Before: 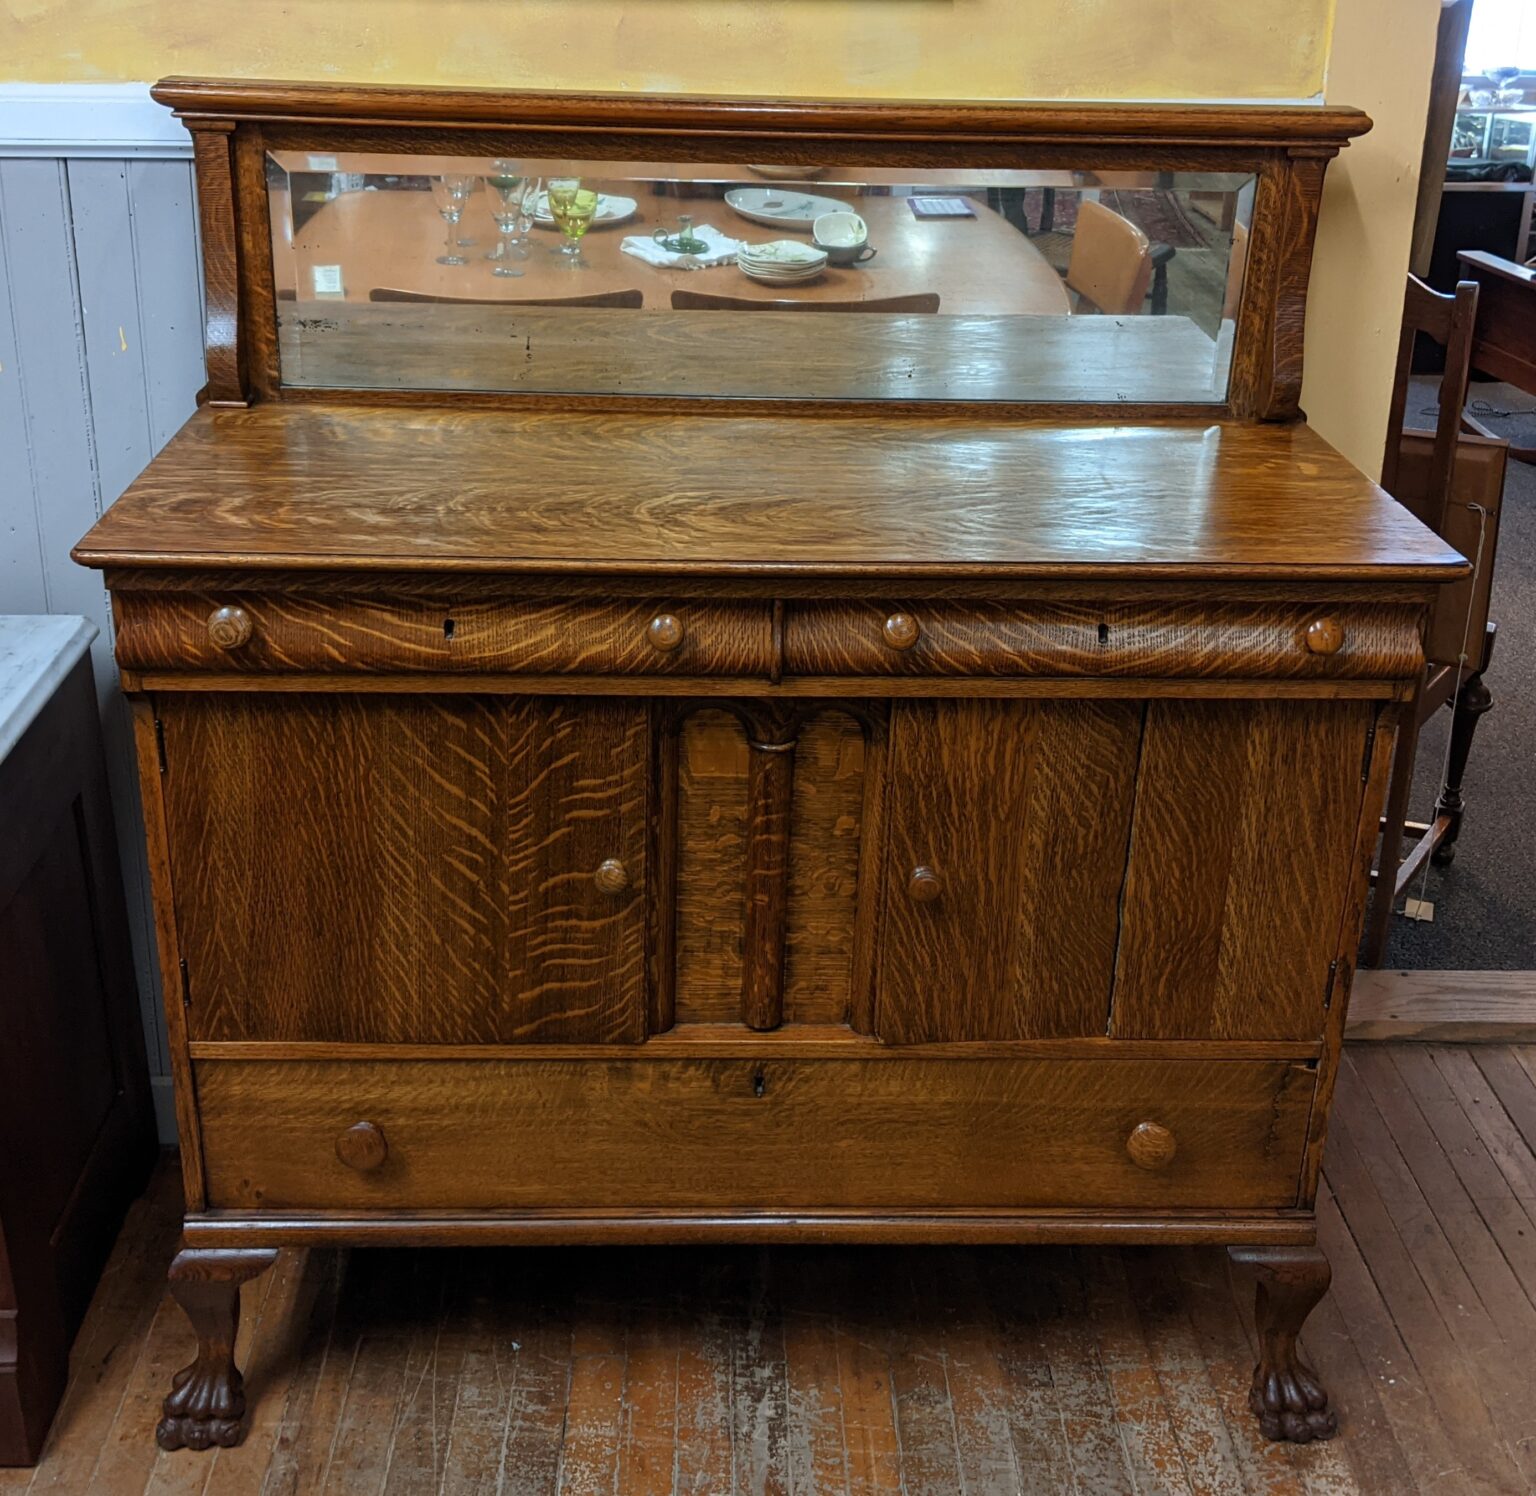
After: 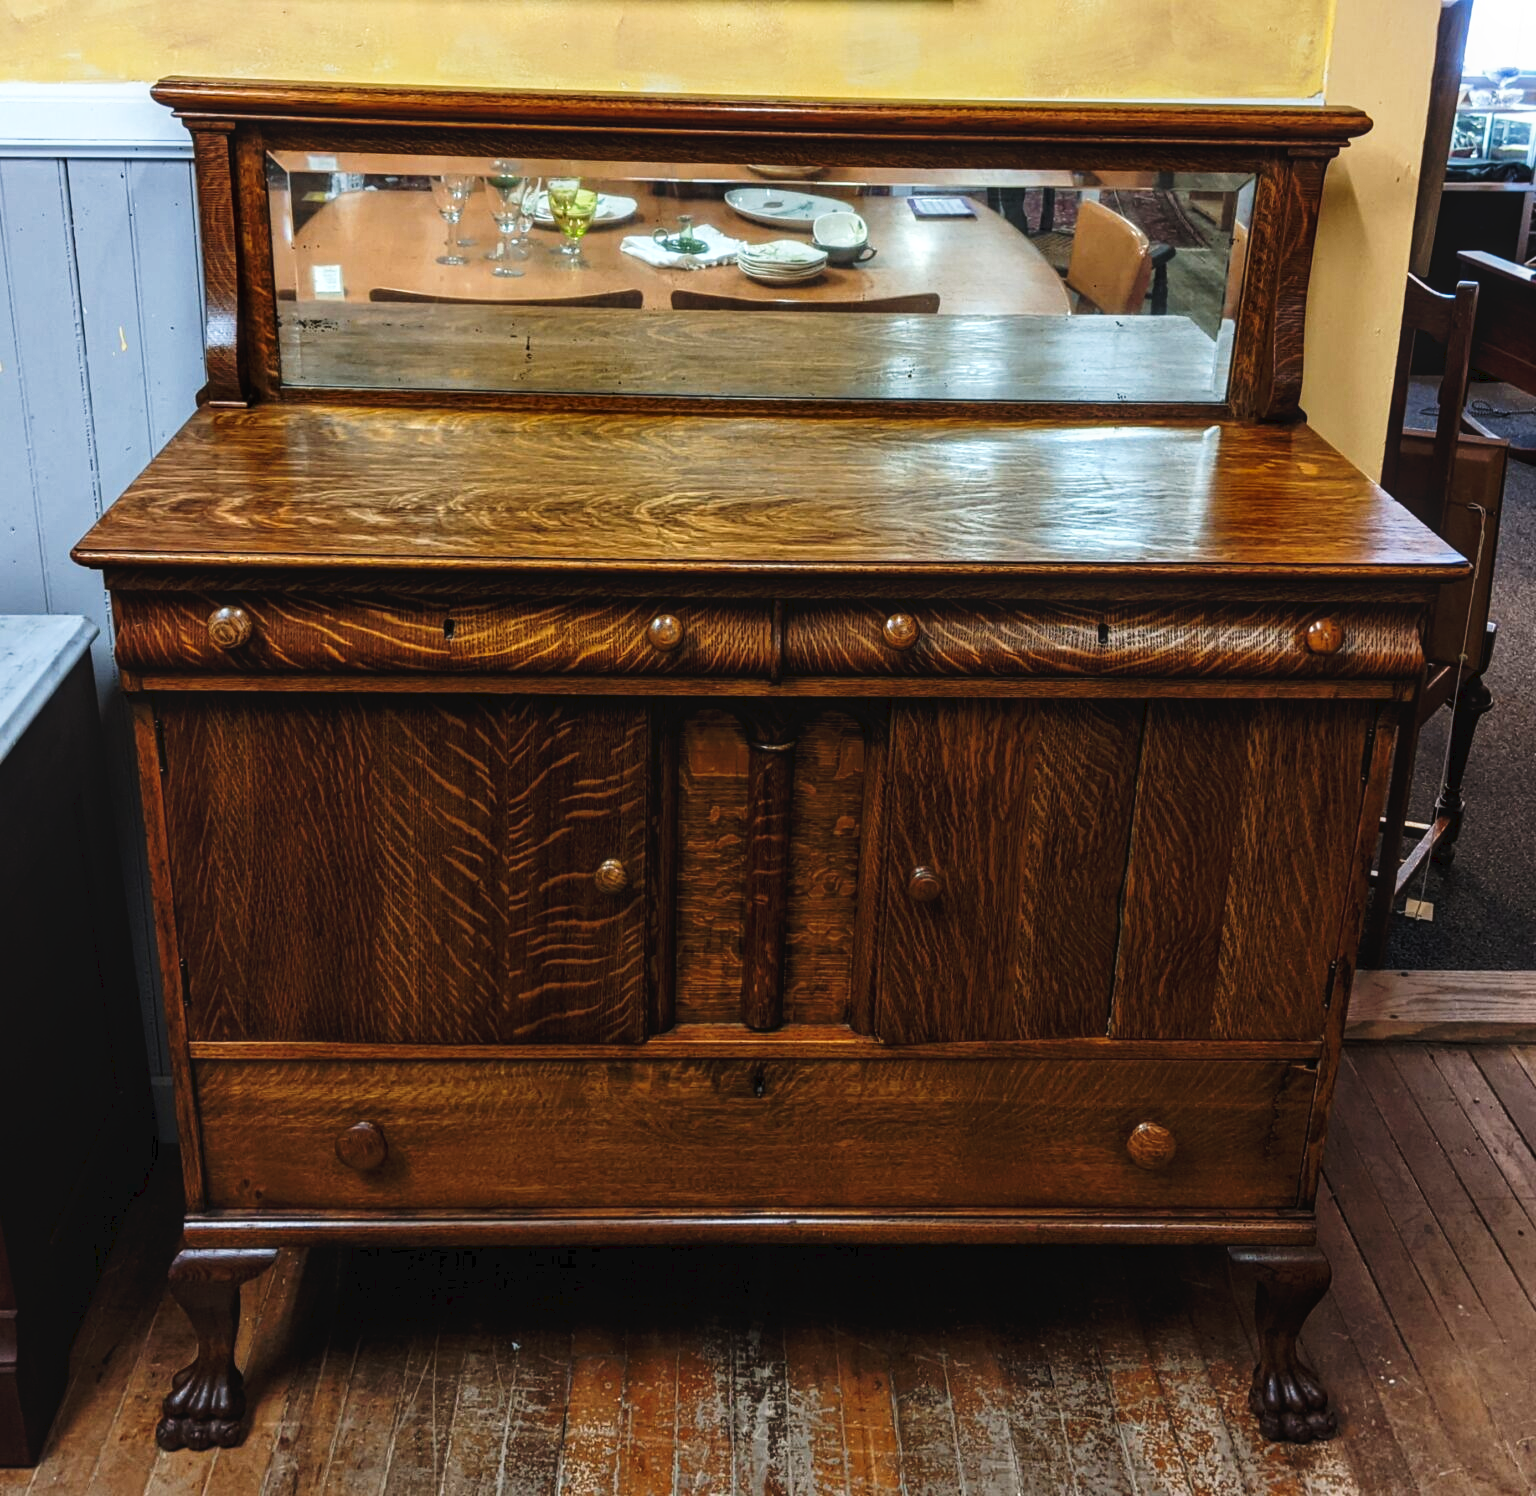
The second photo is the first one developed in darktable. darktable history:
local contrast: on, module defaults
tone curve: curves: ch0 [(0, 0) (0.003, 0.047) (0.011, 0.047) (0.025, 0.049) (0.044, 0.051) (0.069, 0.055) (0.1, 0.066) (0.136, 0.089) (0.177, 0.12) (0.224, 0.155) (0.277, 0.205) (0.335, 0.281) (0.399, 0.37) (0.468, 0.47) (0.543, 0.574) (0.623, 0.687) (0.709, 0.801) (0.801, 0.89) (0.898, 0.963) (1, 1)], preserve colors none
